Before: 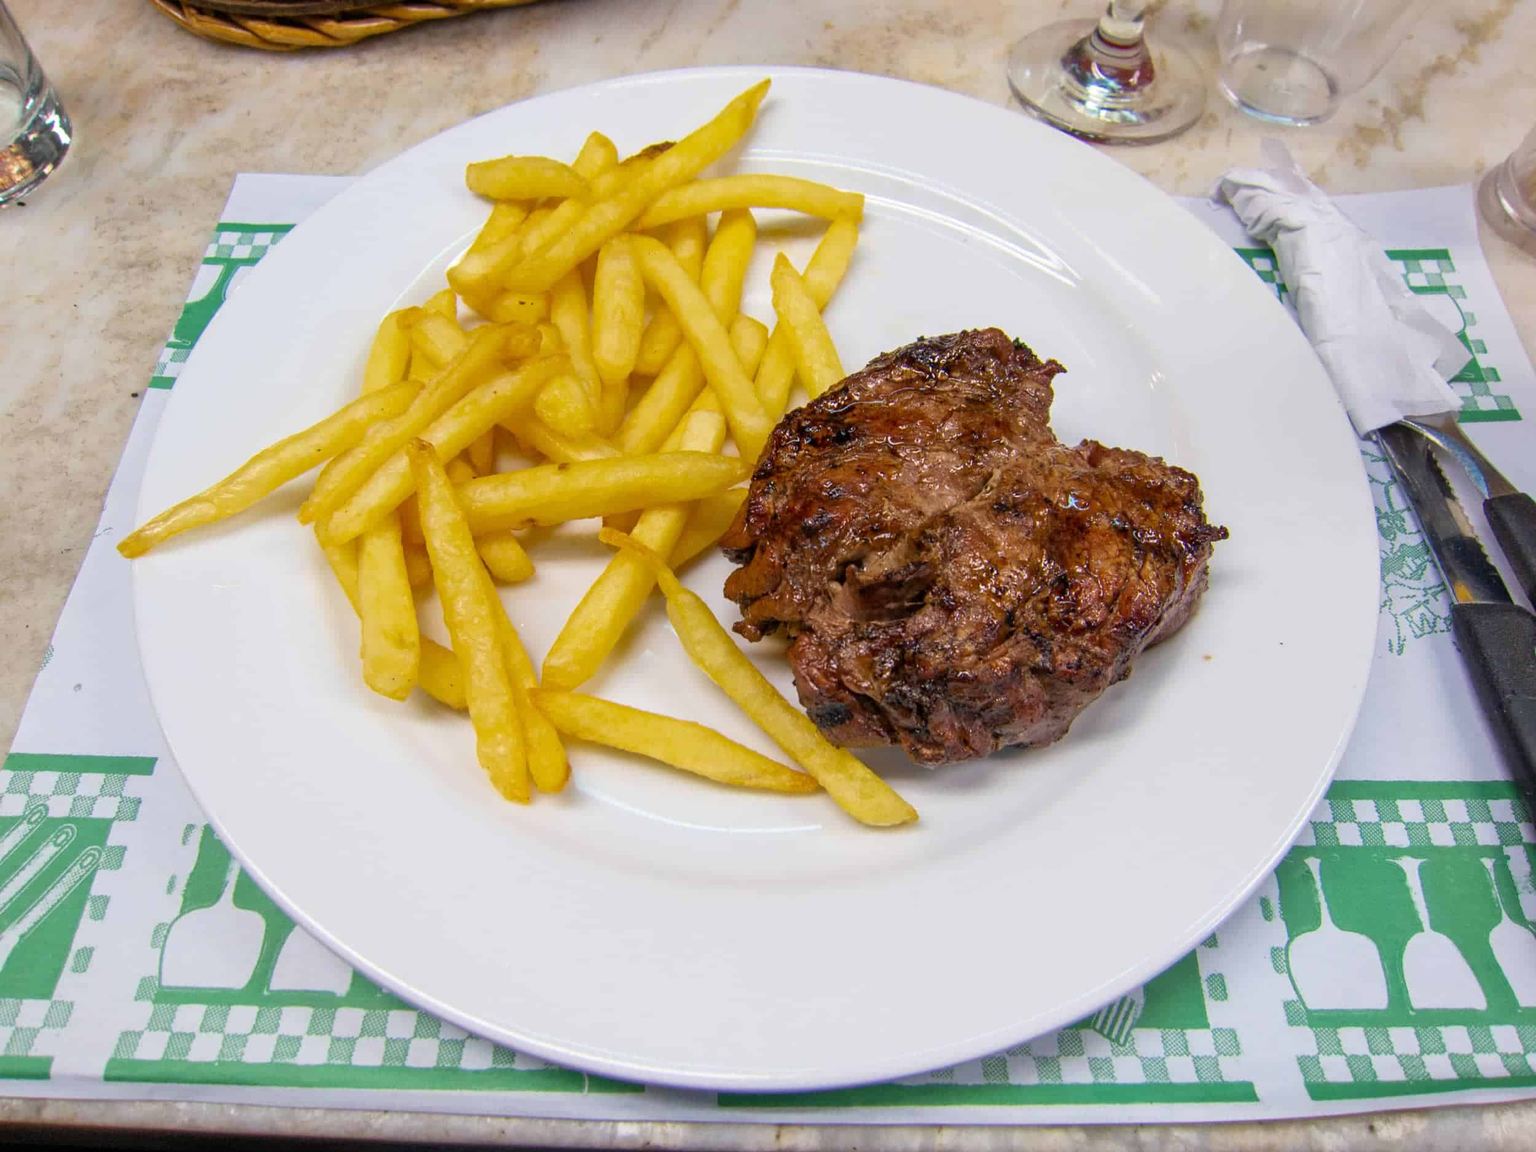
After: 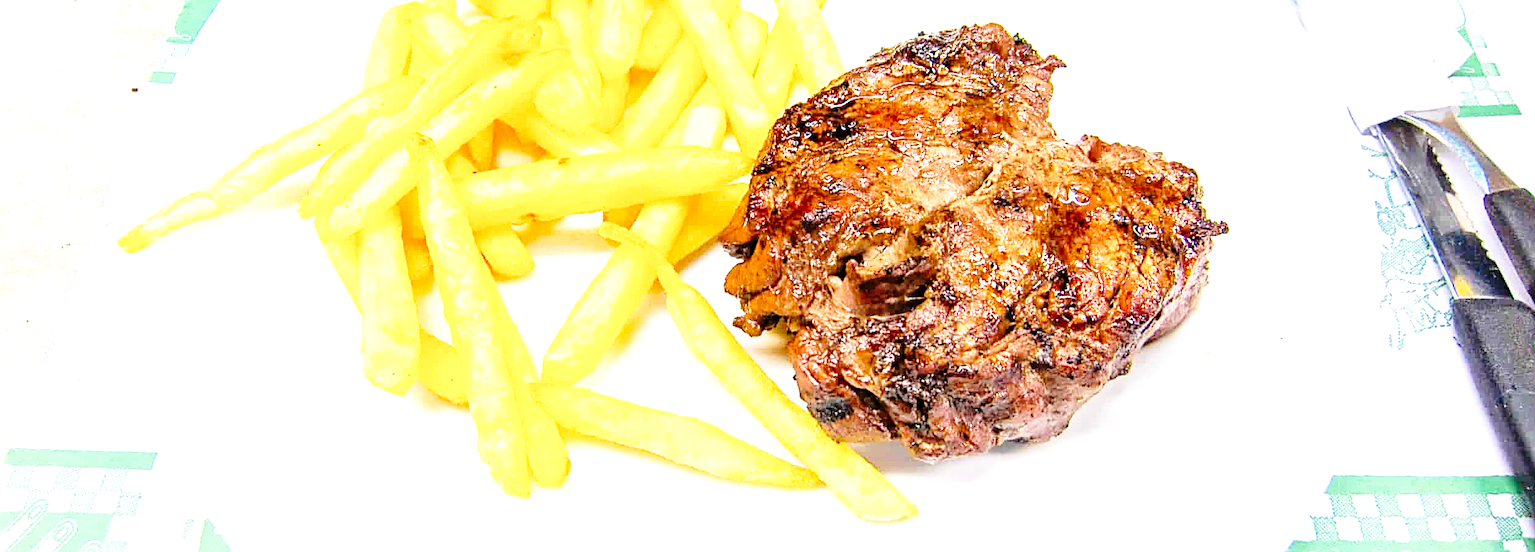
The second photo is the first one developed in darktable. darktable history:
exposure: black level correction 0.001, exposure 1.12 EV, compensate exposure bias true, compensate highlight preservation false
base curve: curves: ch0 [(0, 0) (0.028, 0.03) (0.121, 0.232) (0.46, 0.748) (0.859, 0.968) (1, 1)], preserve colors none
crop and rotate: top 26.515%, bottom 25.473%
tone equalizer: -8 EV -0.418 EV, -7 EV -0.416 EV, -6 EV -0.347 EV, -5 EV -0.239 EV, -3 EV 0.246 EV, -2 EV 0.319 EV, -1 EV 0.379 EV, +0 EV 0.405 EV
sharpen: radius 2.532, amount 0.62
